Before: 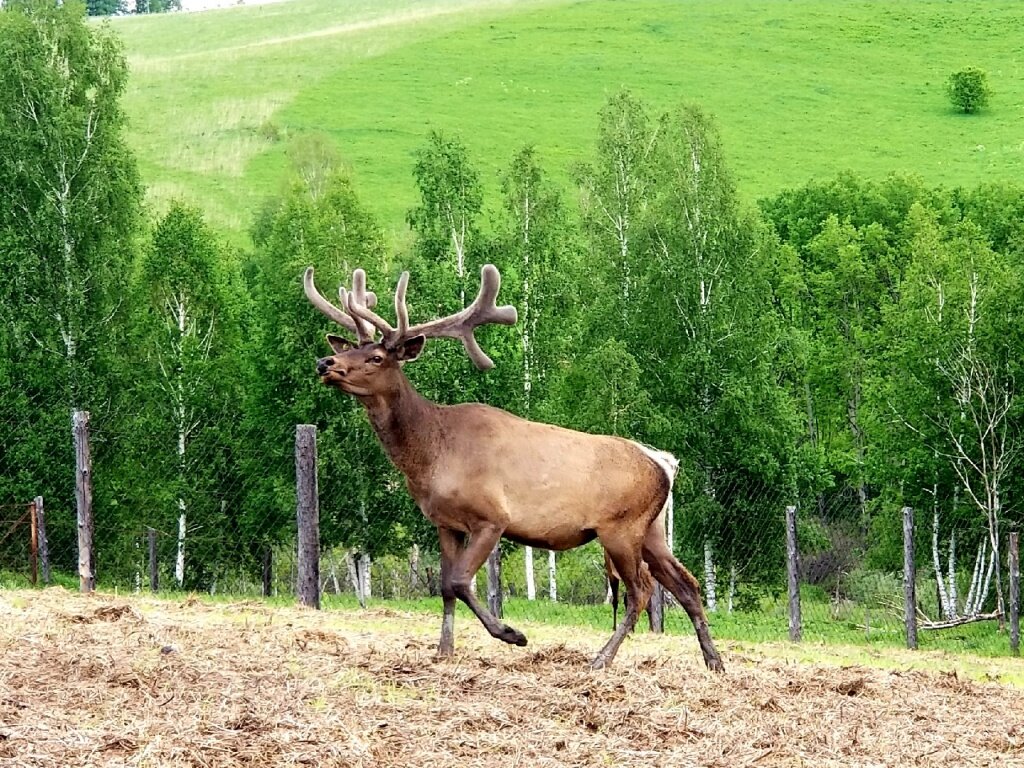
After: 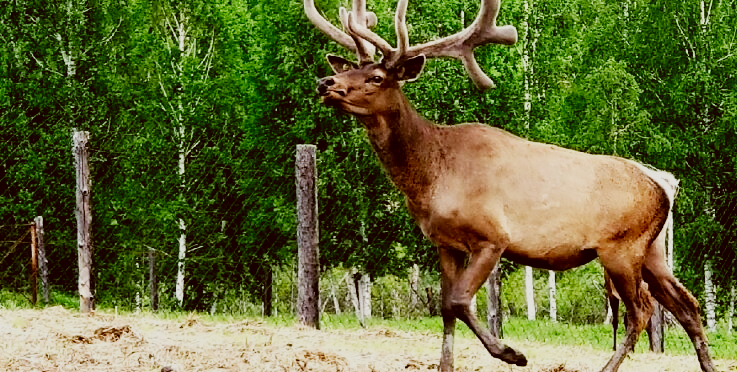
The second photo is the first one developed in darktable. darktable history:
color correction: highlights a* -0.482, highlights b* 0.161, shadows a* 4.66, shadows b* 20.72
crop: top 36.498%, right 27.964%, bottom 14.995%
sigmoid: contrast 1.7, skew -0.2, preserve hue 0%, red attenuation 0.1, red rotation 0.035, green attenuation 0.1, green rotation -0.017, blue attenuation 0.15, blue rotation -0.052, base primaries Rec2020
